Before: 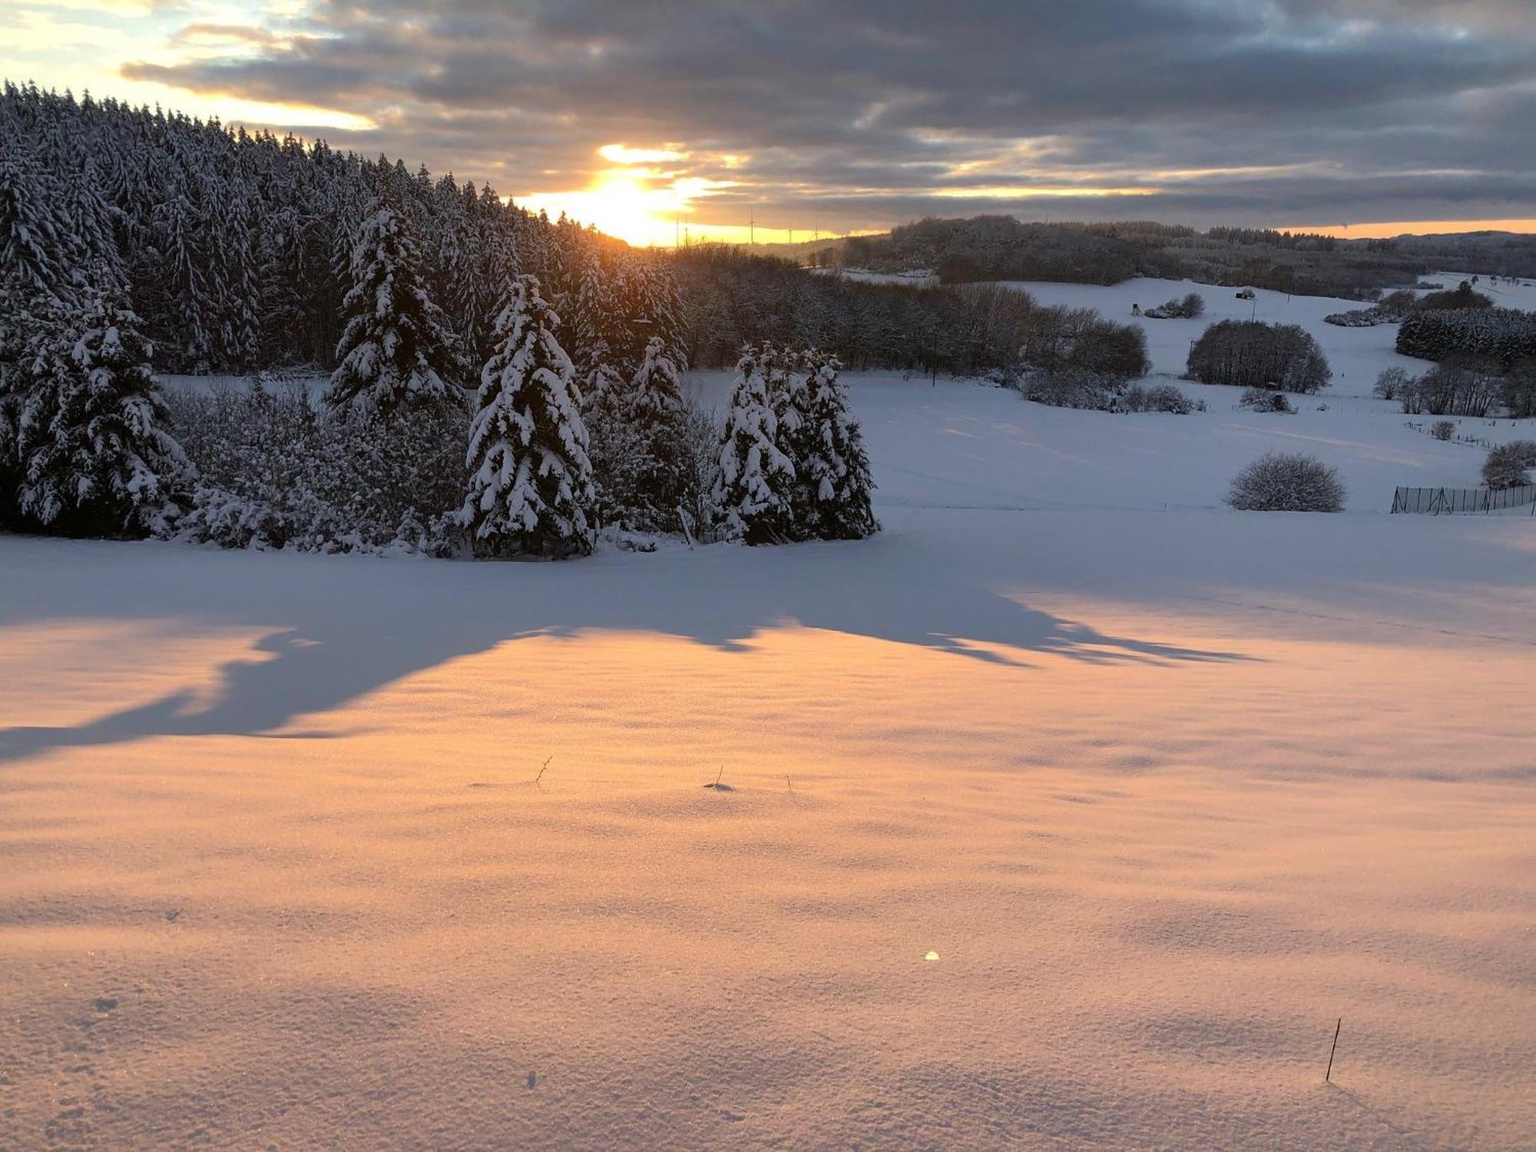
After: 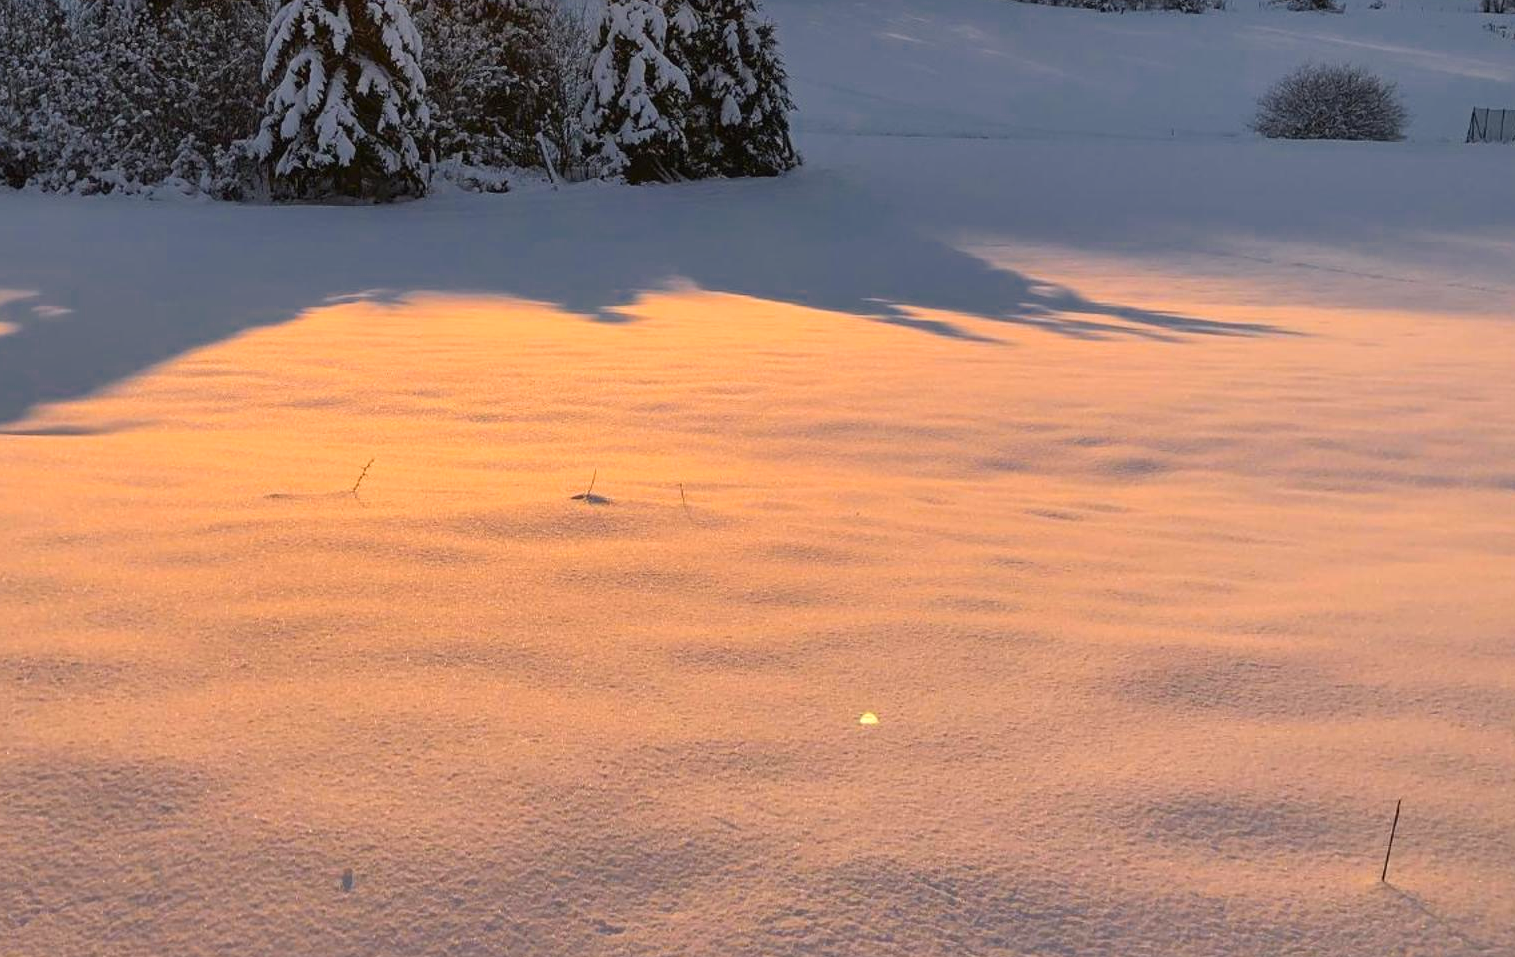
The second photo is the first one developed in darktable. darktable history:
crop and rotate: left 17.267%, top 35.124%, right 6.954%, bottom 1.014%
color zones: curves: ch0 [(0, 0.499) (0.143, 0.5) (0.286, 0.5) (0.429, 0.476) (0.571, 0.284) (0.714, 0.243) (0.857, 0.449) (1, 0.499)]; ch1 [(0, 0.532) (0.143, 0.645) (0.286, 0.696) (0.429, 0.211) (0.571, 0.504) (0.714, 0.493) (0.857, 0.495) (1, 0.532)]; ch2 [(0, 0.5) (0.143, 0.5) (0.286, 0.427) (0.429, 0.324) (0.571, 0.5) (0.714, 0.5) (0.857, 0.5) (1, 0.5)]
exposure: black level correction -0.001, exposure 0.08 EV, compensate highlight preservation false
shadows and highlights: shadows 31.83, highlights -31.8, soften with gaussian
